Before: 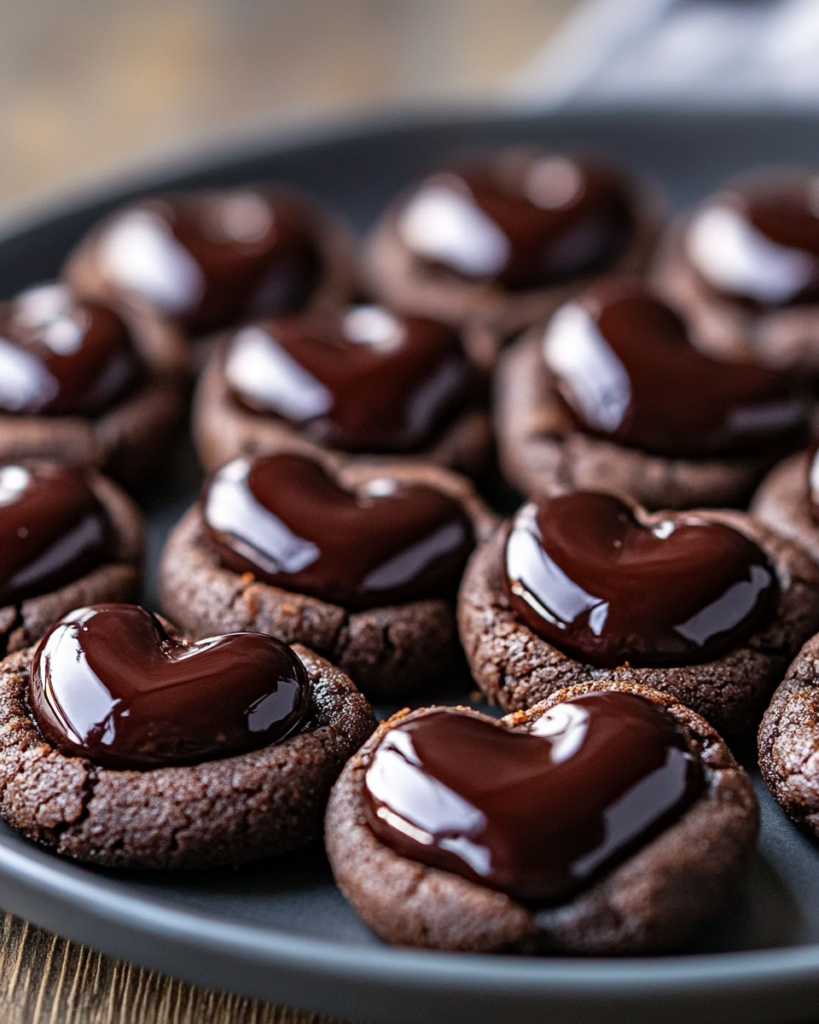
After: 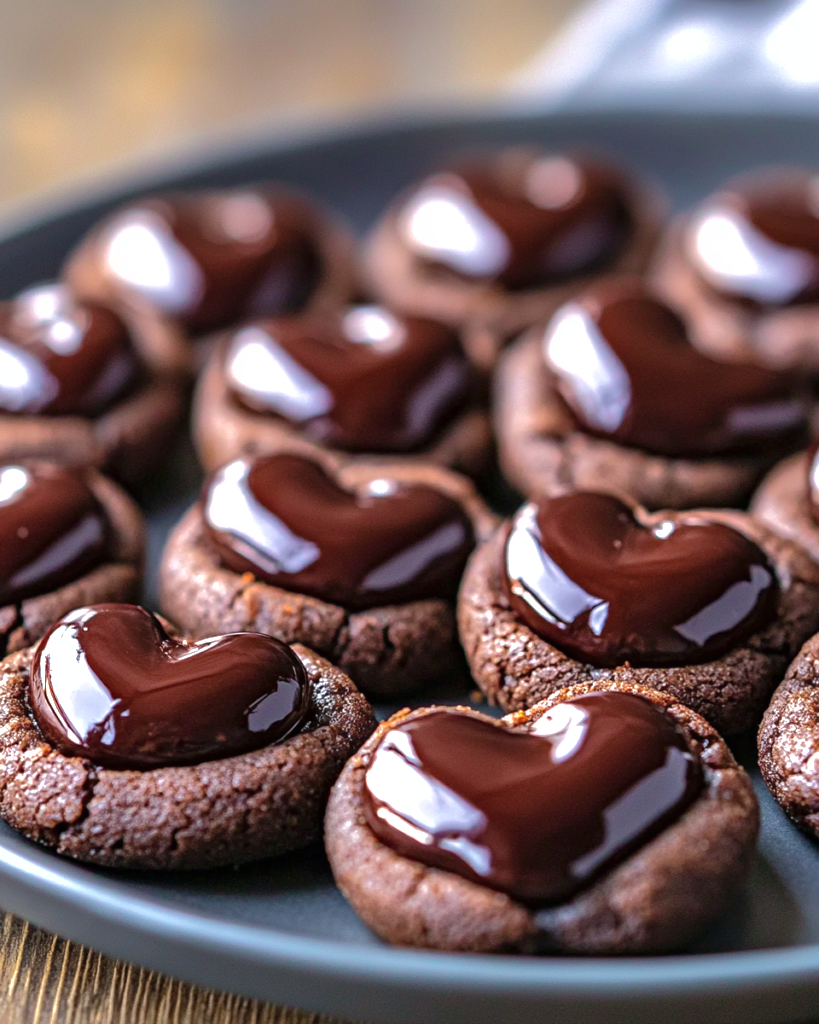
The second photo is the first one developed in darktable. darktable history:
shadows and highlights: shadows 39.53, highlights -59.79
exposure: black level correction 0, exposure 0.692 EV, compensate highlight preservation false
velvia: on, module defaults
